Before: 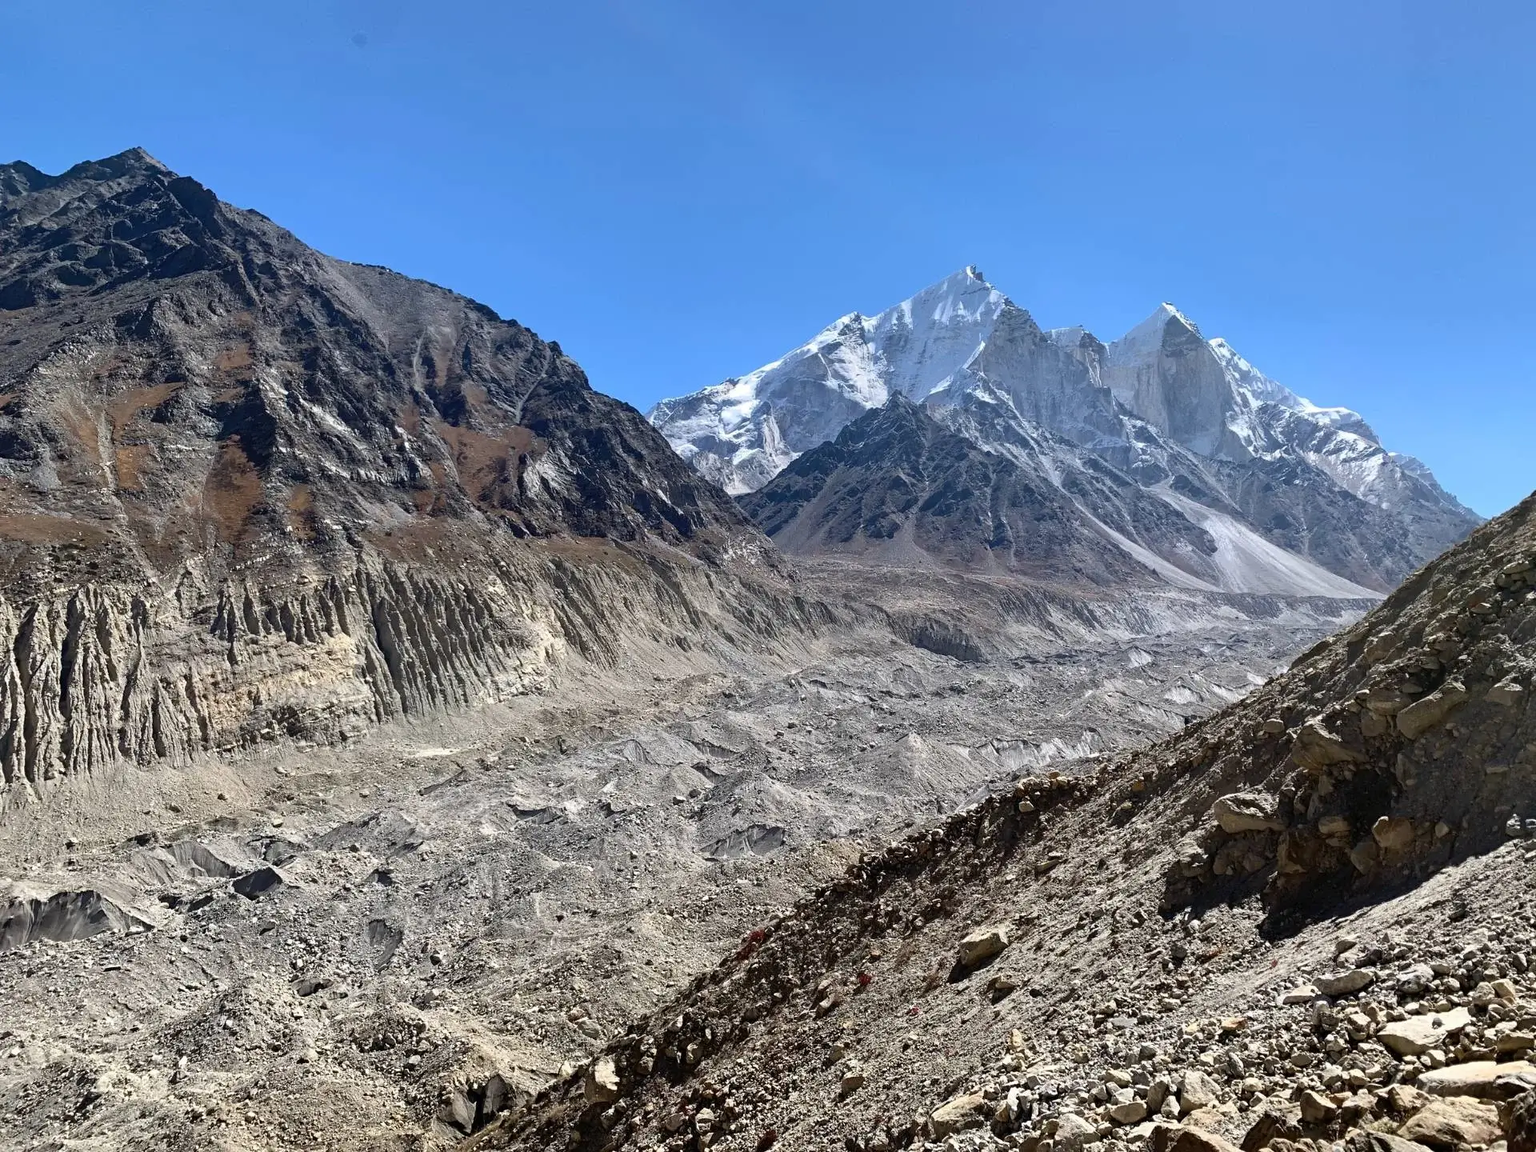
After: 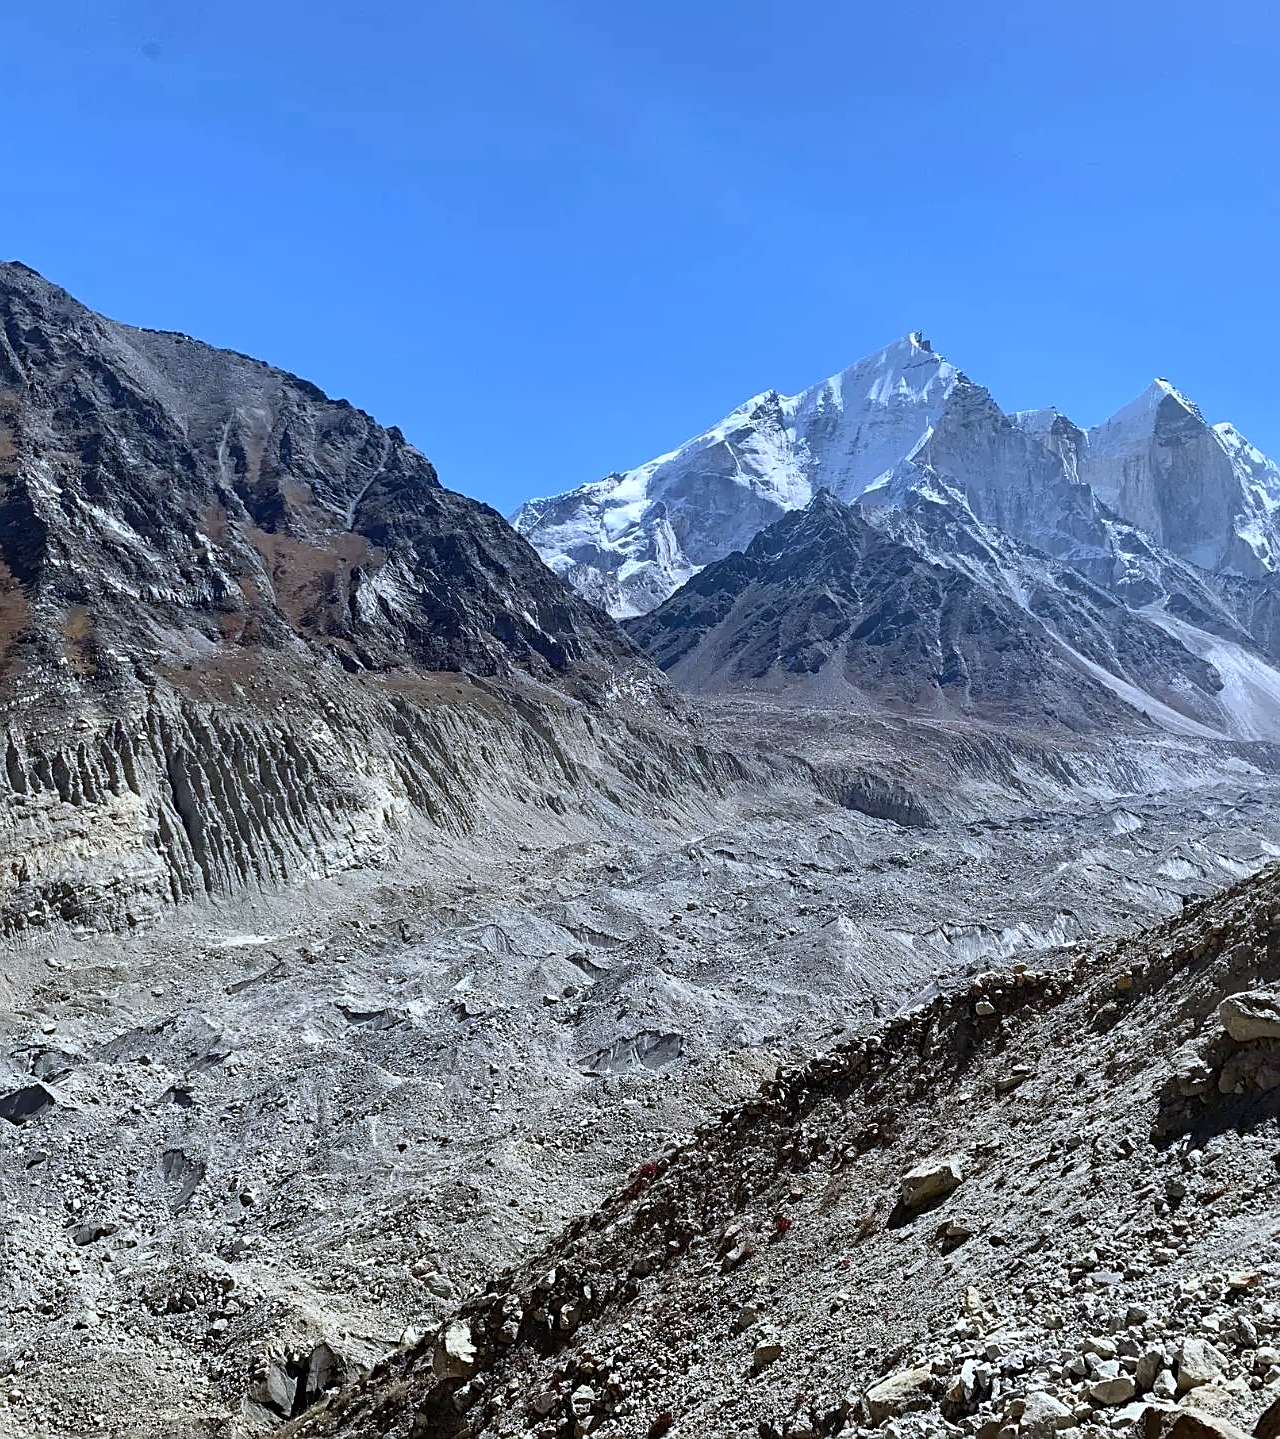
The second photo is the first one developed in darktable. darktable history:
crop and rotate: left 15.546%, right 17.787%
sharpen: on, module defaults
white balance: red 0.924, blue 1.095
